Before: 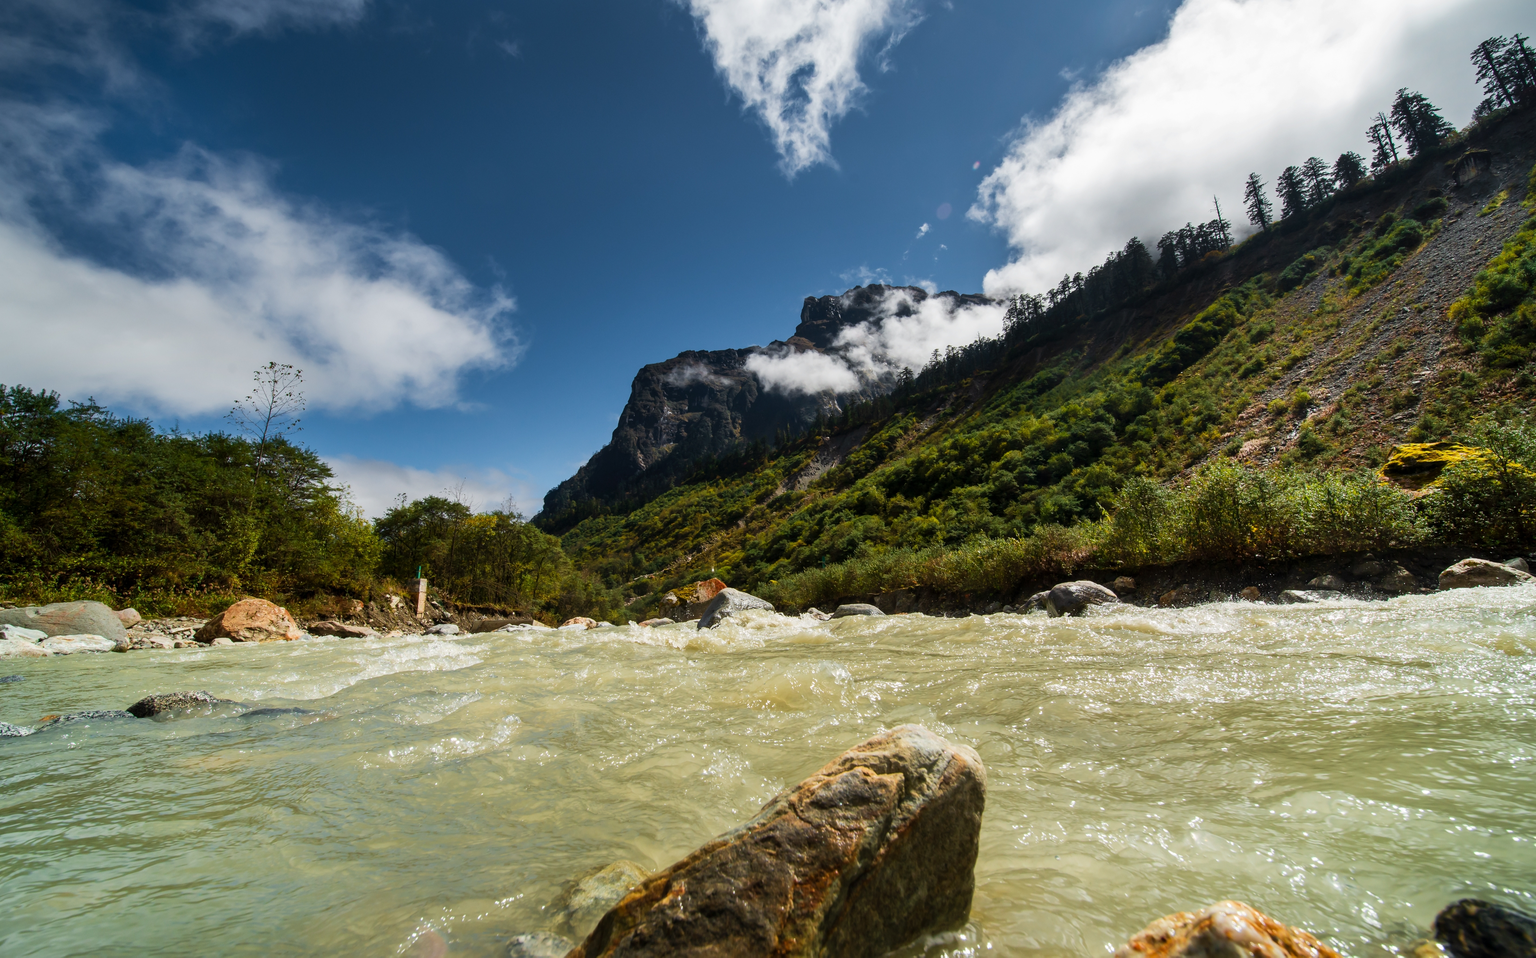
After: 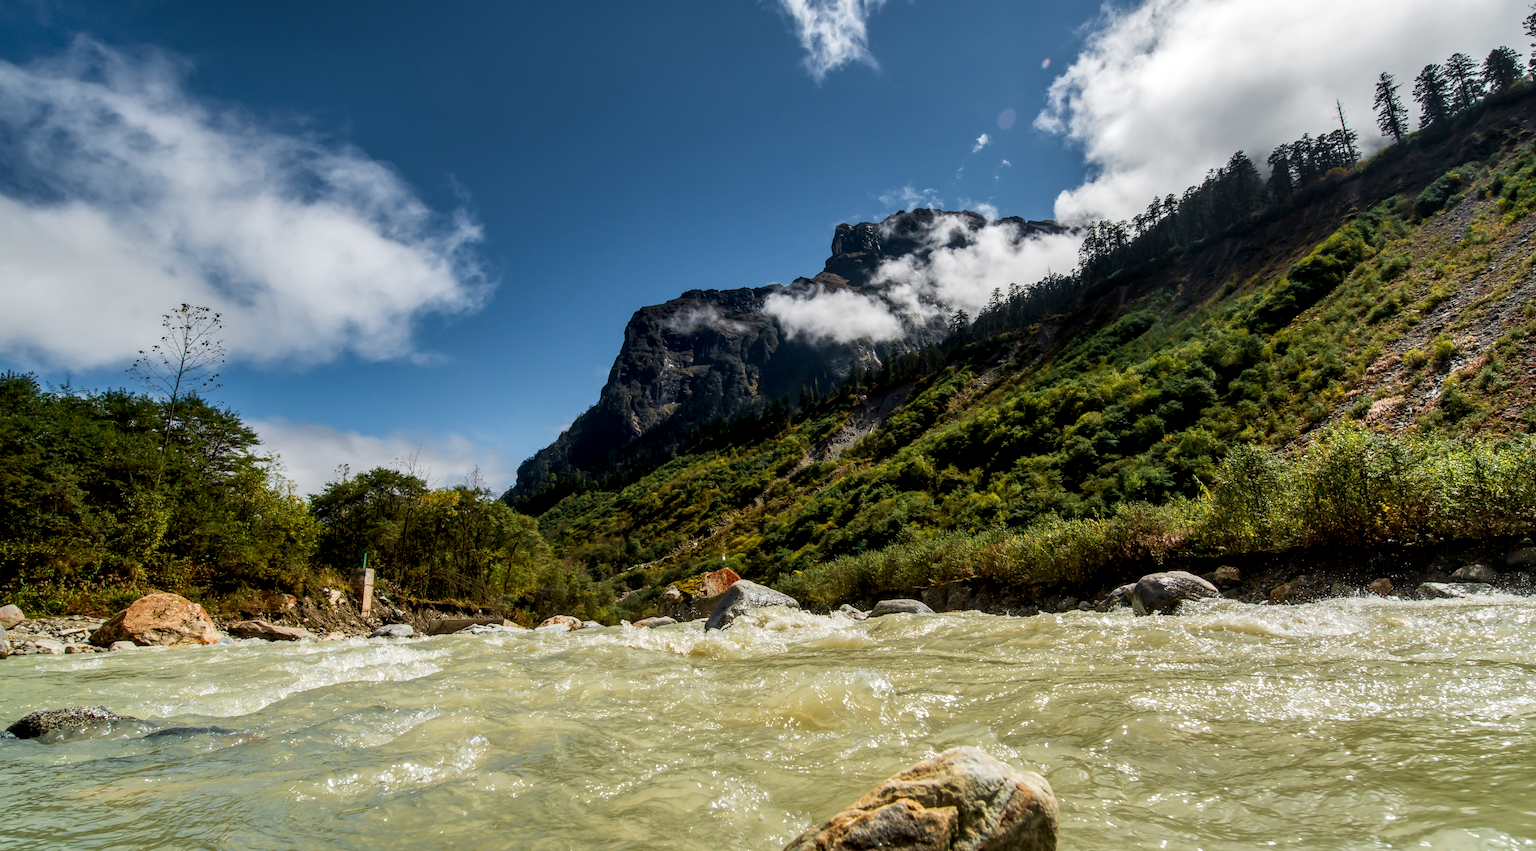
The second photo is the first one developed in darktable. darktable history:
local contrast: detail 130%
crop: left 7.923%, top 11.919%, right 10.329%, bottom 15.45%
exposure: black level correction 0.004, exposure 0.016 EV, compensate highlight preservation false
